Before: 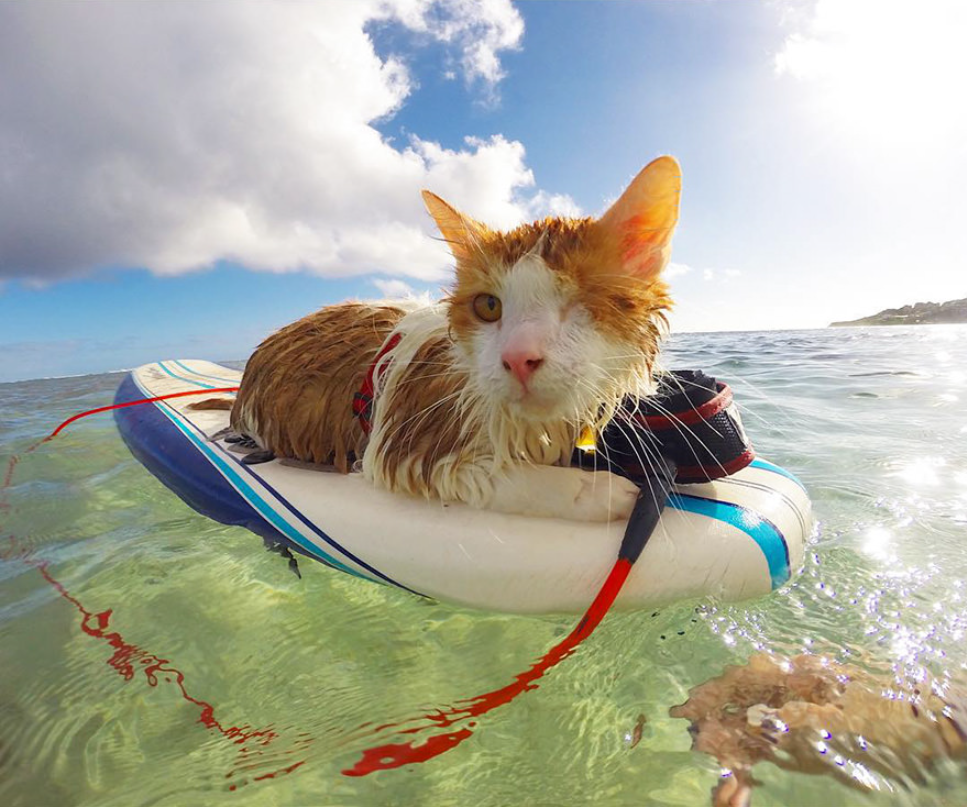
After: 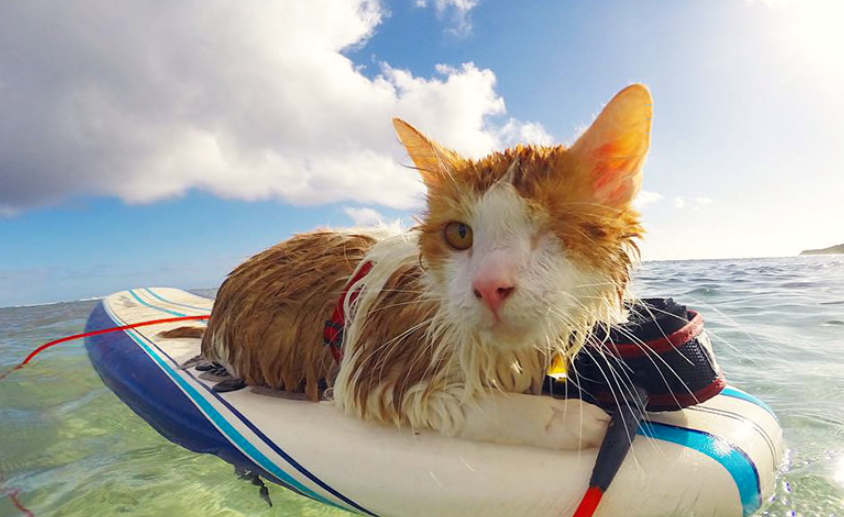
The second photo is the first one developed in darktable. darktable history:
crop: left 3.087%, top 8.967%, right 9.62%, bottom 26.918%
color correction: highlights a* 0.355, highlights b* 2.66, shadows a* -0.842, shadows b* -4.27
